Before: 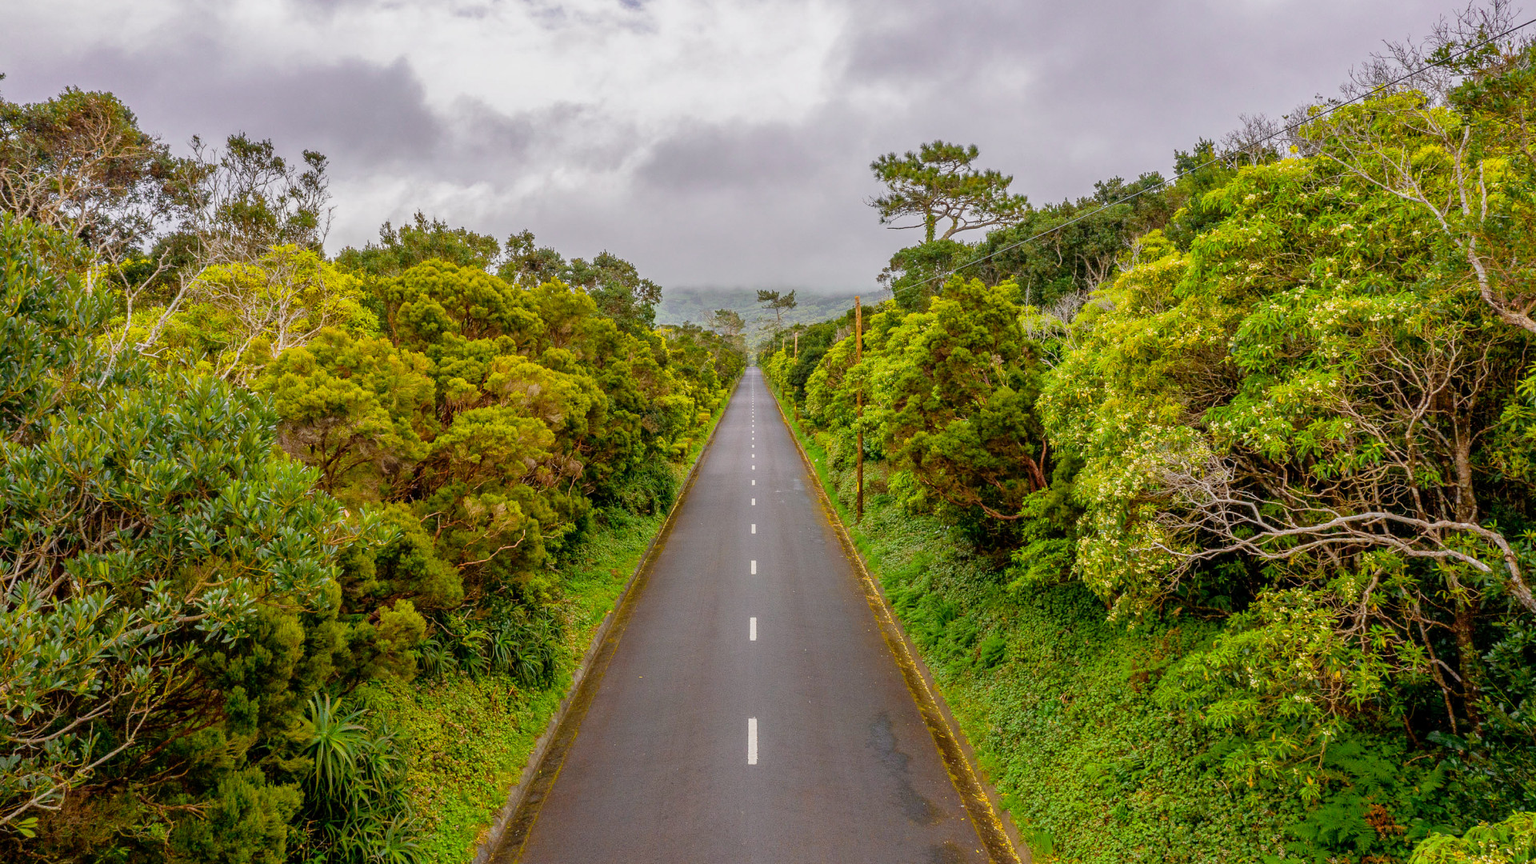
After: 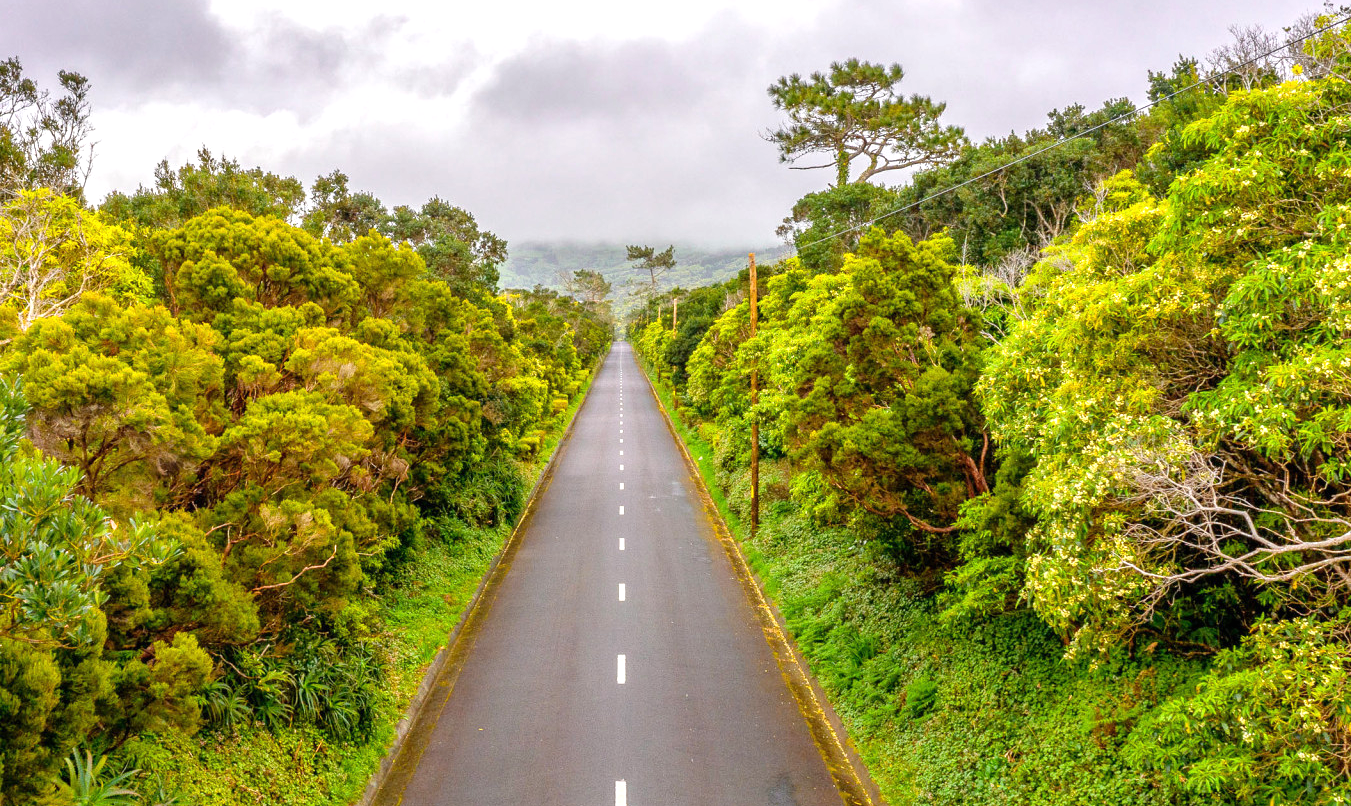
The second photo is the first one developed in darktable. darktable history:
tone equalizer: edges refinement/feathering 500, mask exposure compensation -1.57 EV, preserve details no
exposure: black level correction 0, exposure 0.7 EV, compensate highlight preservation false
crop and rotate: left 16.713%, top 10.907%, right 12.916%, bottom 14.427%
